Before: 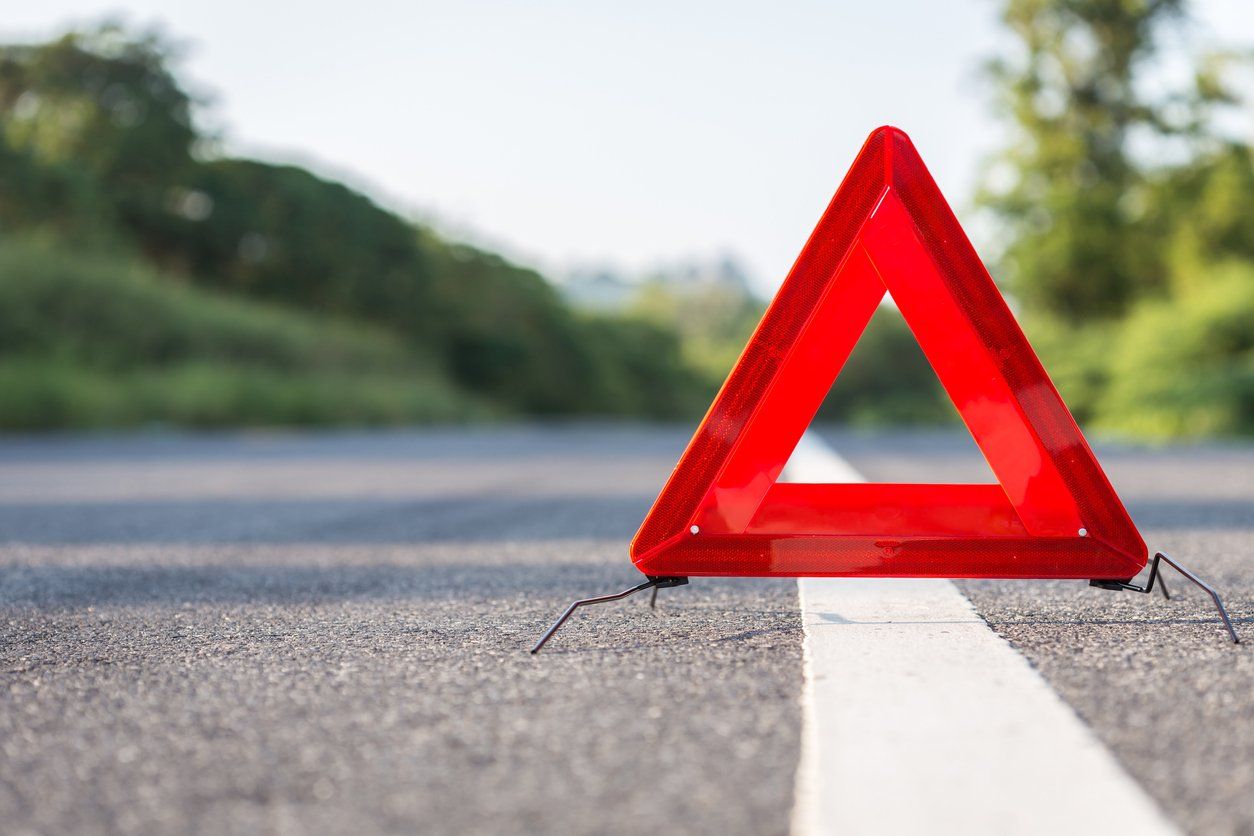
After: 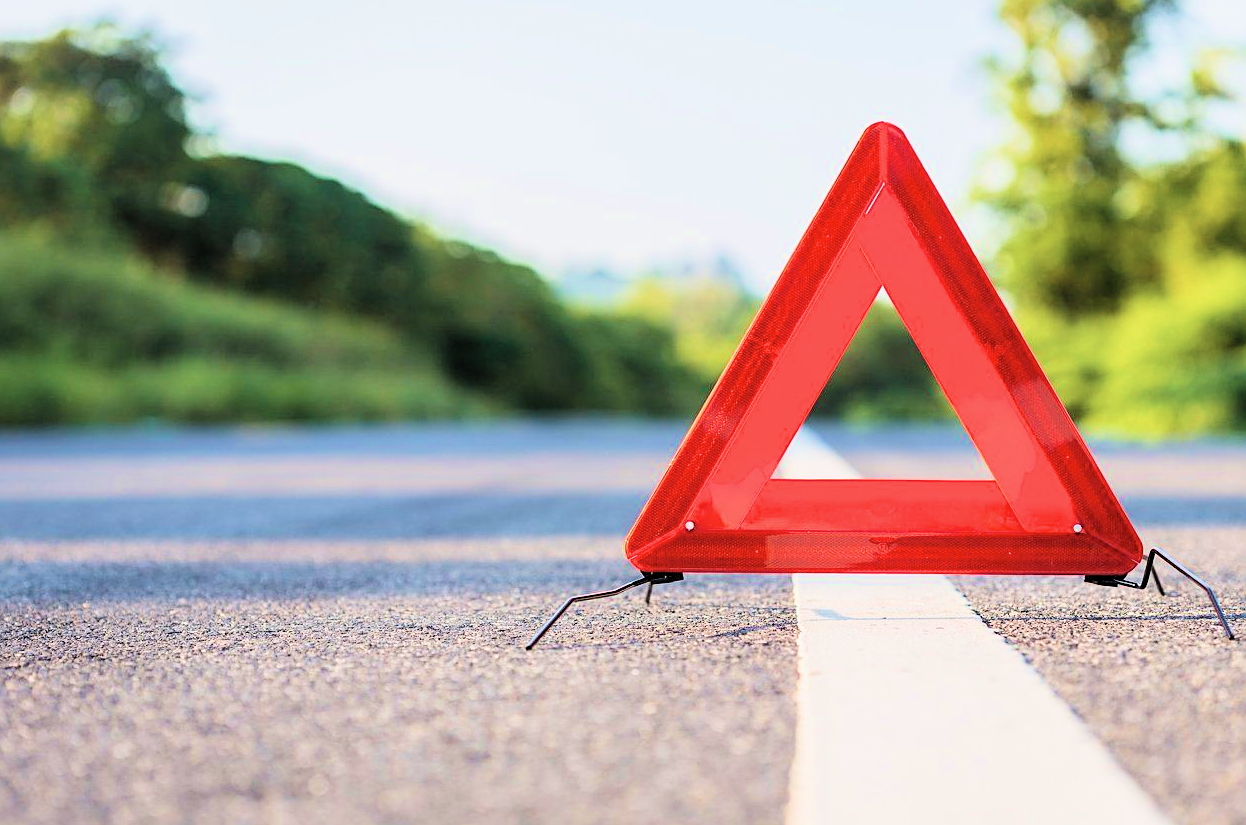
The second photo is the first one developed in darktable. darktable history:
exposure: exposure 0.67 EV, compensate highlight preservation false
sharpen: on, module defaults
crop: left 0.438%, top 0.498%, right 0.136%, bottom 0.79%
contrast brightness saturation: saturation -0.061
velvia: strength 75%
filmic rgb: black relative exposure -5.03 EV, white relative exposure 3.97 EV, threshold 5.97 EV, hardness 2.9, contrast 1.298, highlights saturation mix -9.26%, color science v6 (2022), enable highlight reconstruction true
